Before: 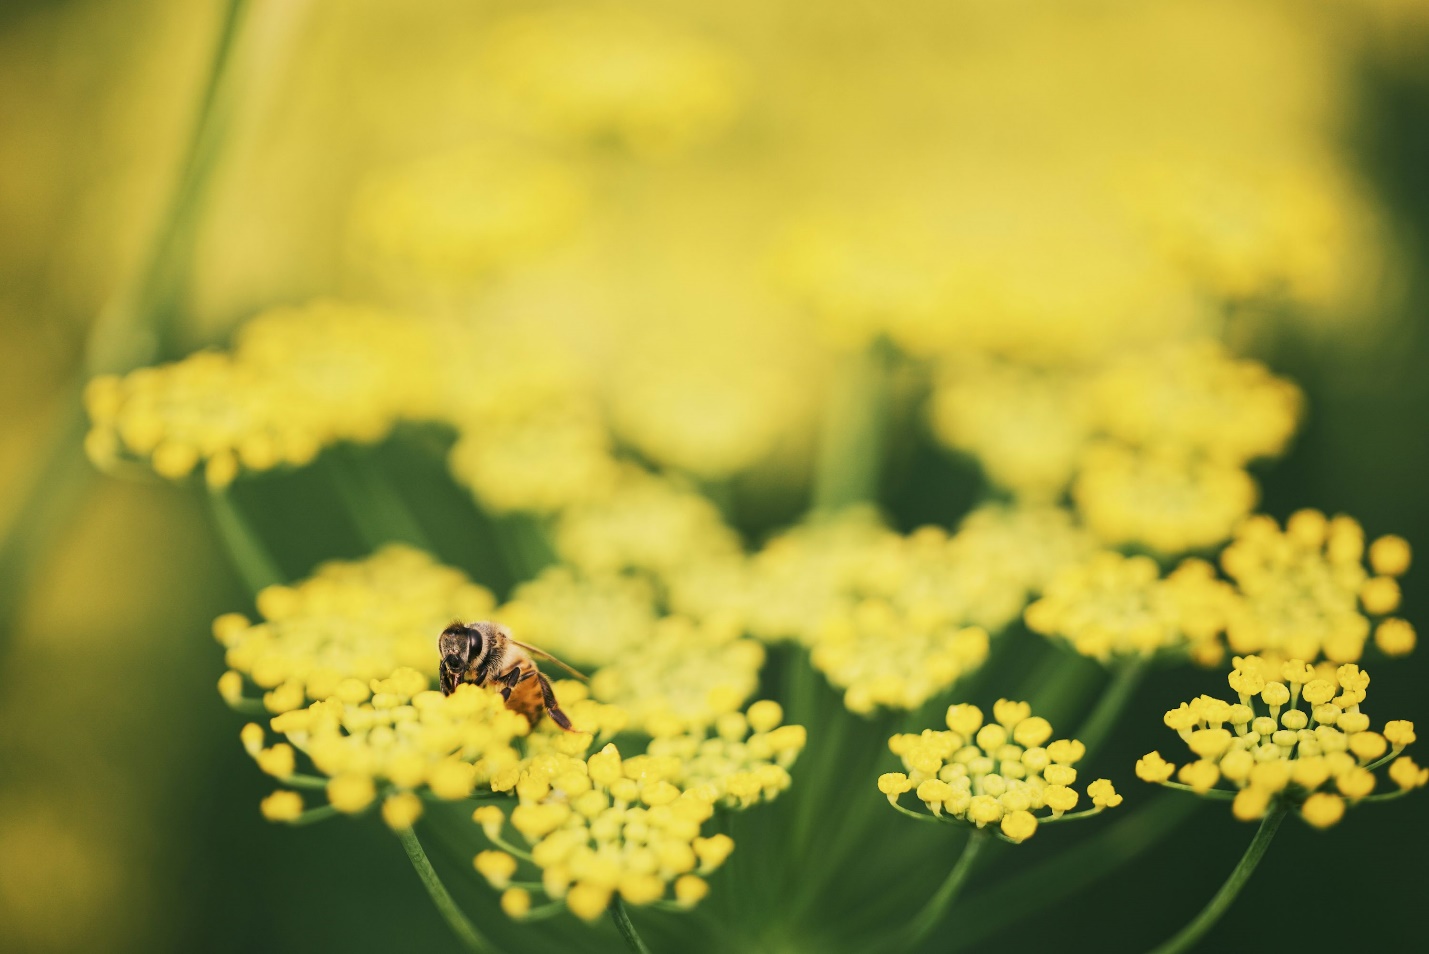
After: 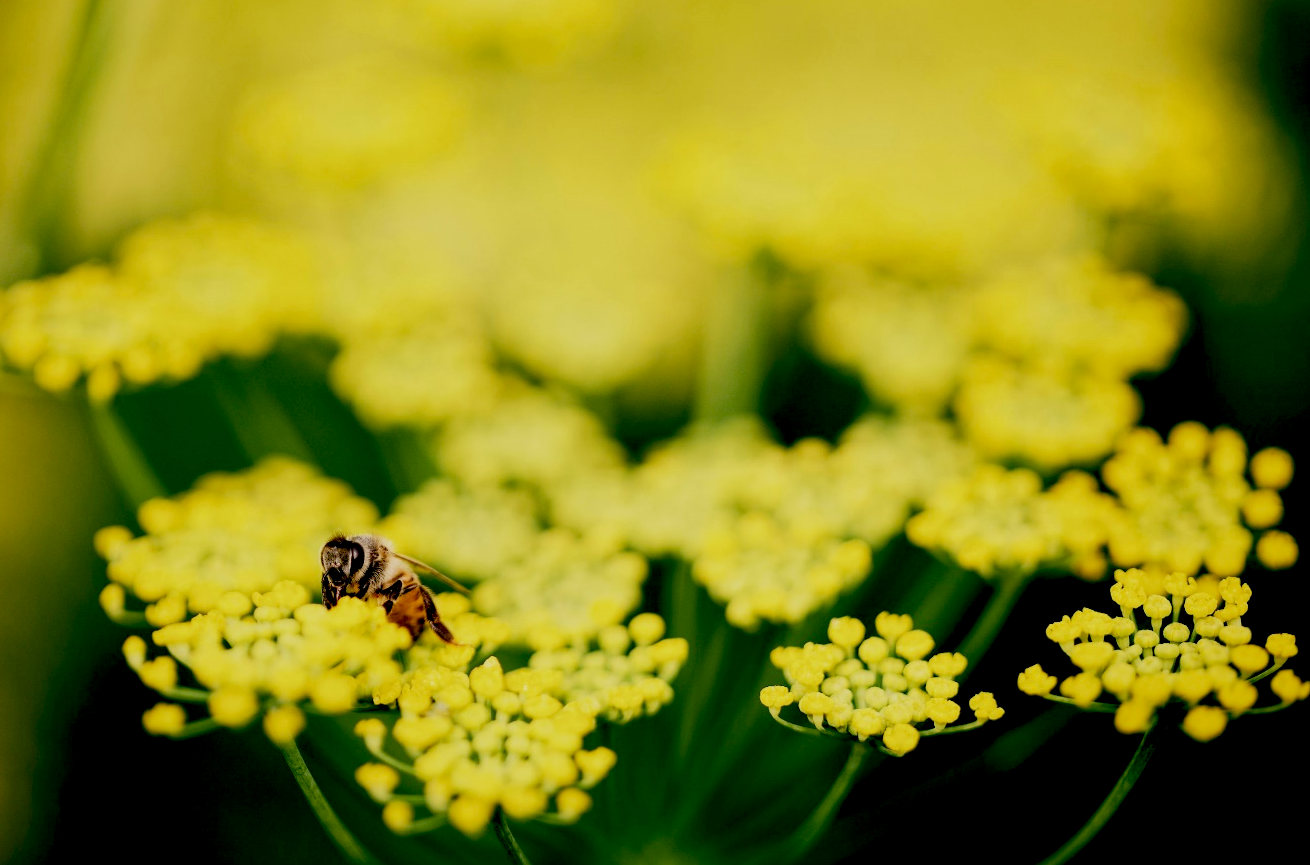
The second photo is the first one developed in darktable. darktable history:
exposure: black level correction 0.046, exposure -0.228 EV, compensate highlight preservation false
white balance: red 0.988, blue 1.017
crop and rotate: left 8.262%, top 9.226%
